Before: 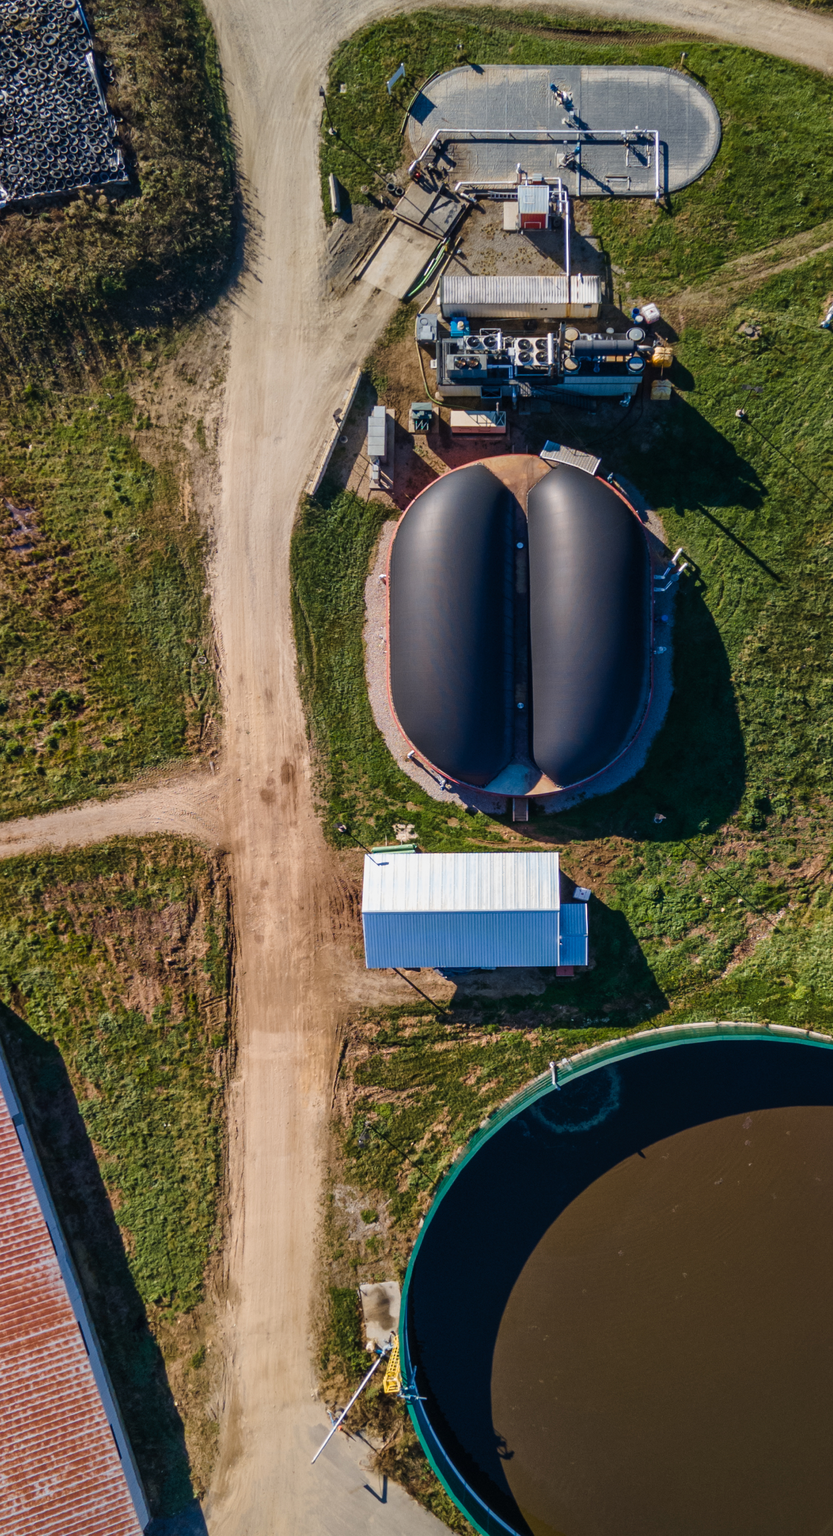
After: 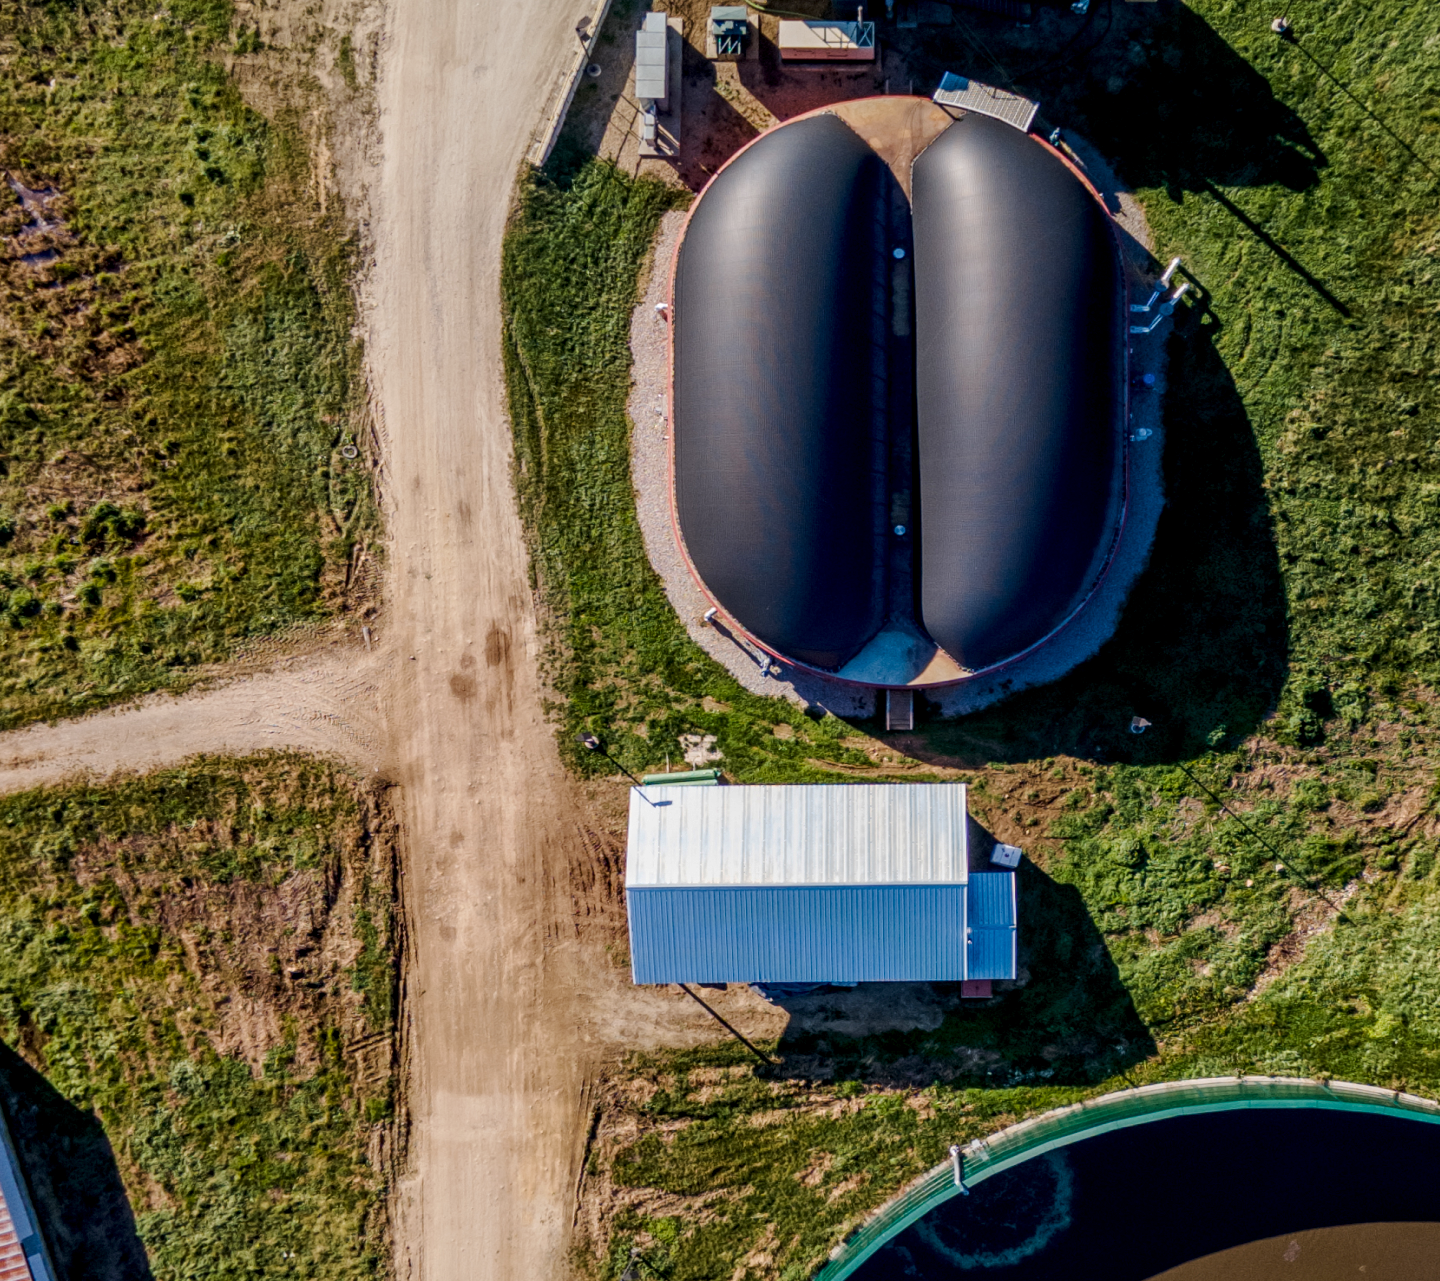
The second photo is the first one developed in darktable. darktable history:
local contrast: on, module defaults
exposure: black level correction 0.005, exposure 0.004 EV, compensate exposure bias true, compensate highlight preservation false
crop and rotate: top 26.02%, bottom 25.694%
base curve: curves: ch0 [(0, 0) (0.235, 0.266) (0.503, 0.496) (0.786, 0.72) (1, 1)], preserve colors none
